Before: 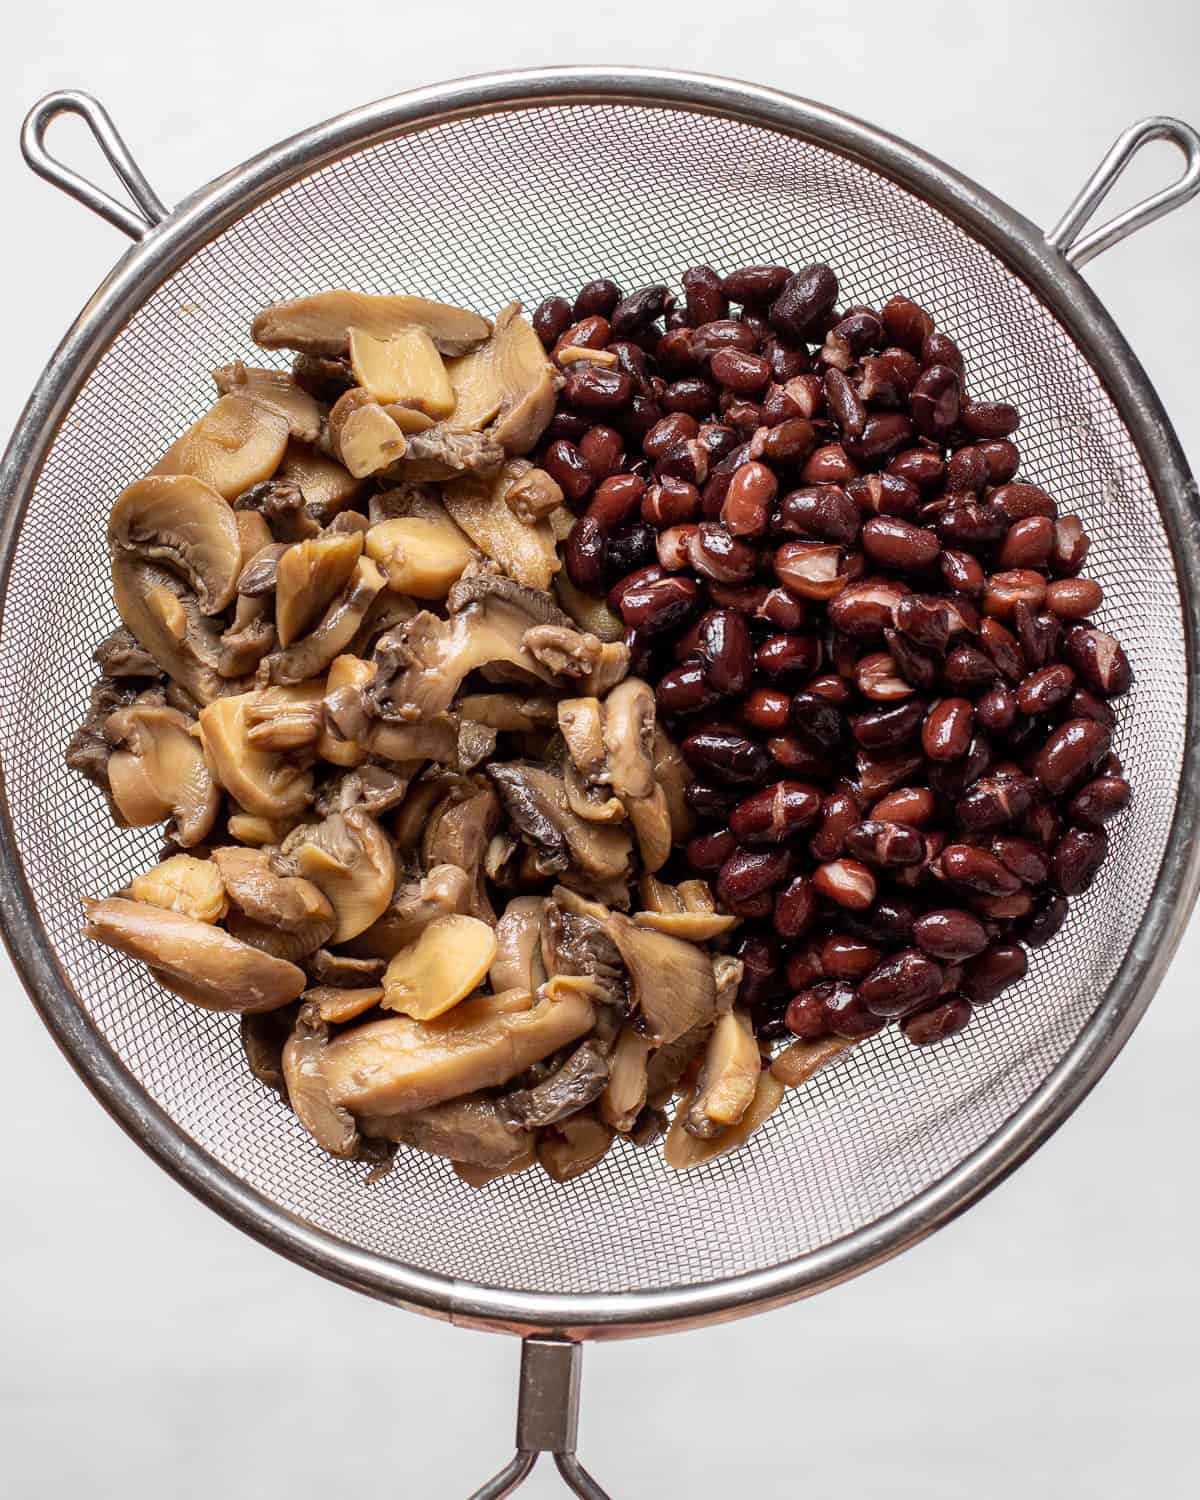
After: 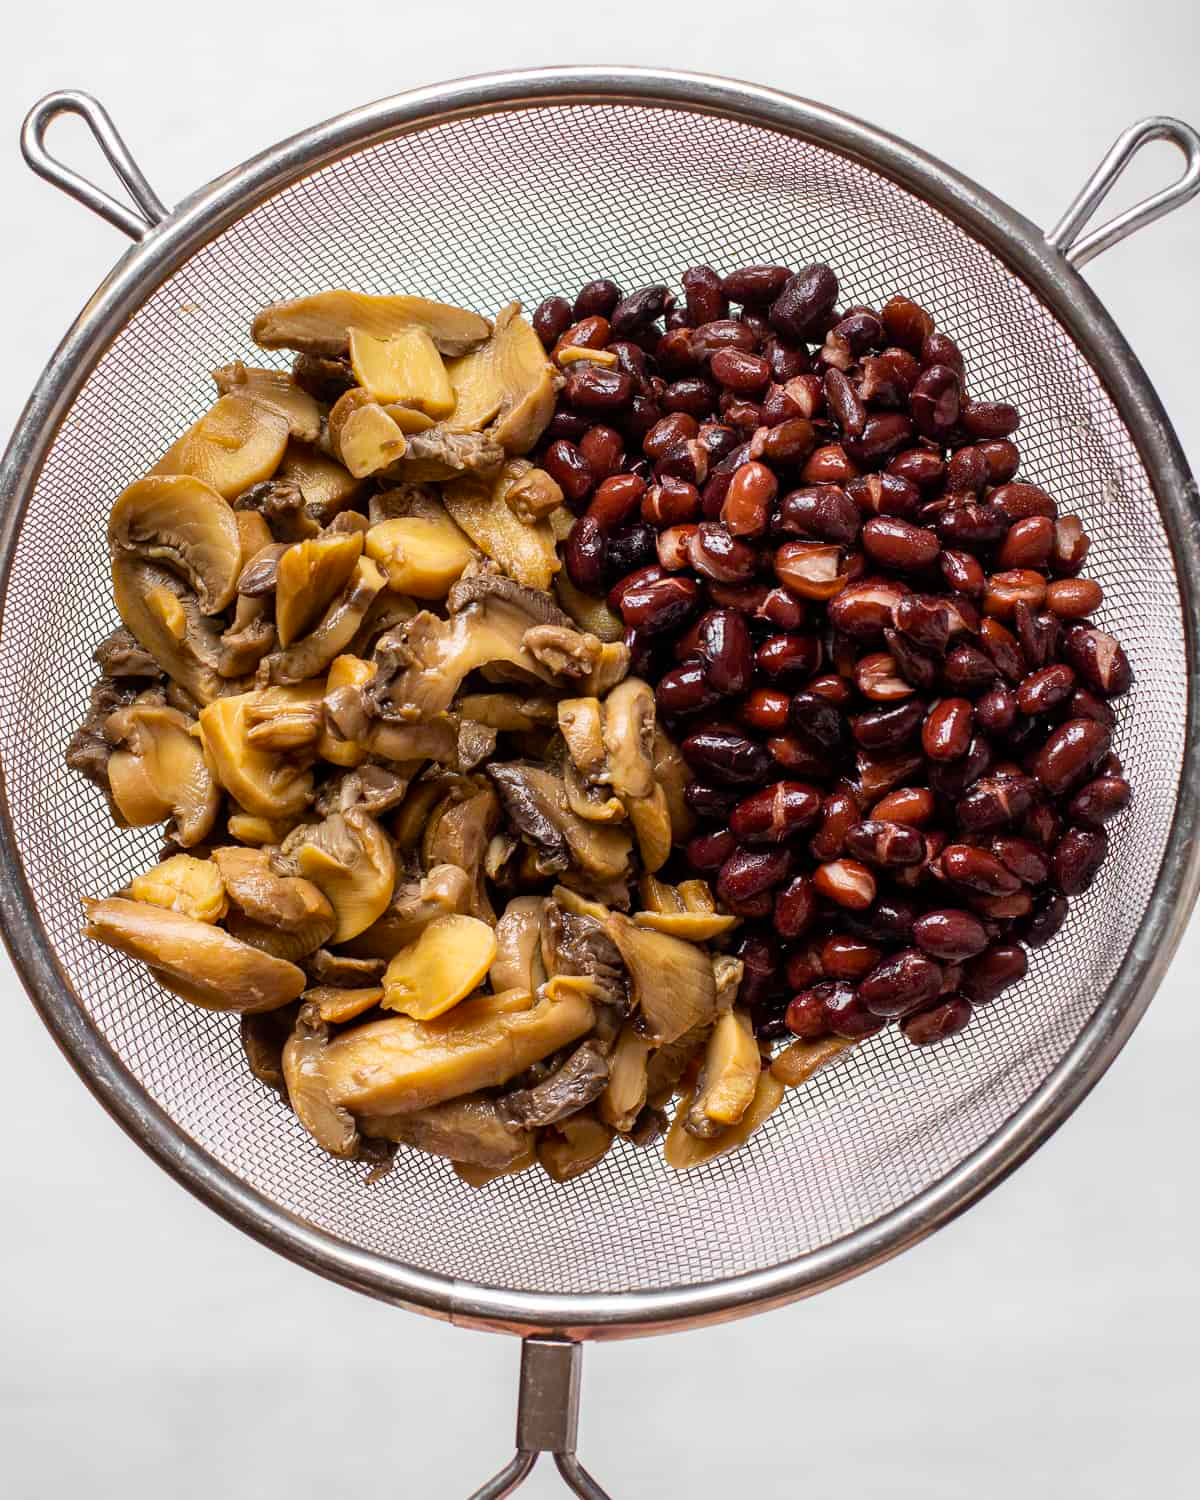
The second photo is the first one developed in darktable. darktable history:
color balance rgb: shadows lift › chroma 0.842%, shadows lift › hue 112.84°, linear chroma grading › global chroma 25.211%, perceptual saturation grading › global saturation 0.759%, global vibrance 20%
